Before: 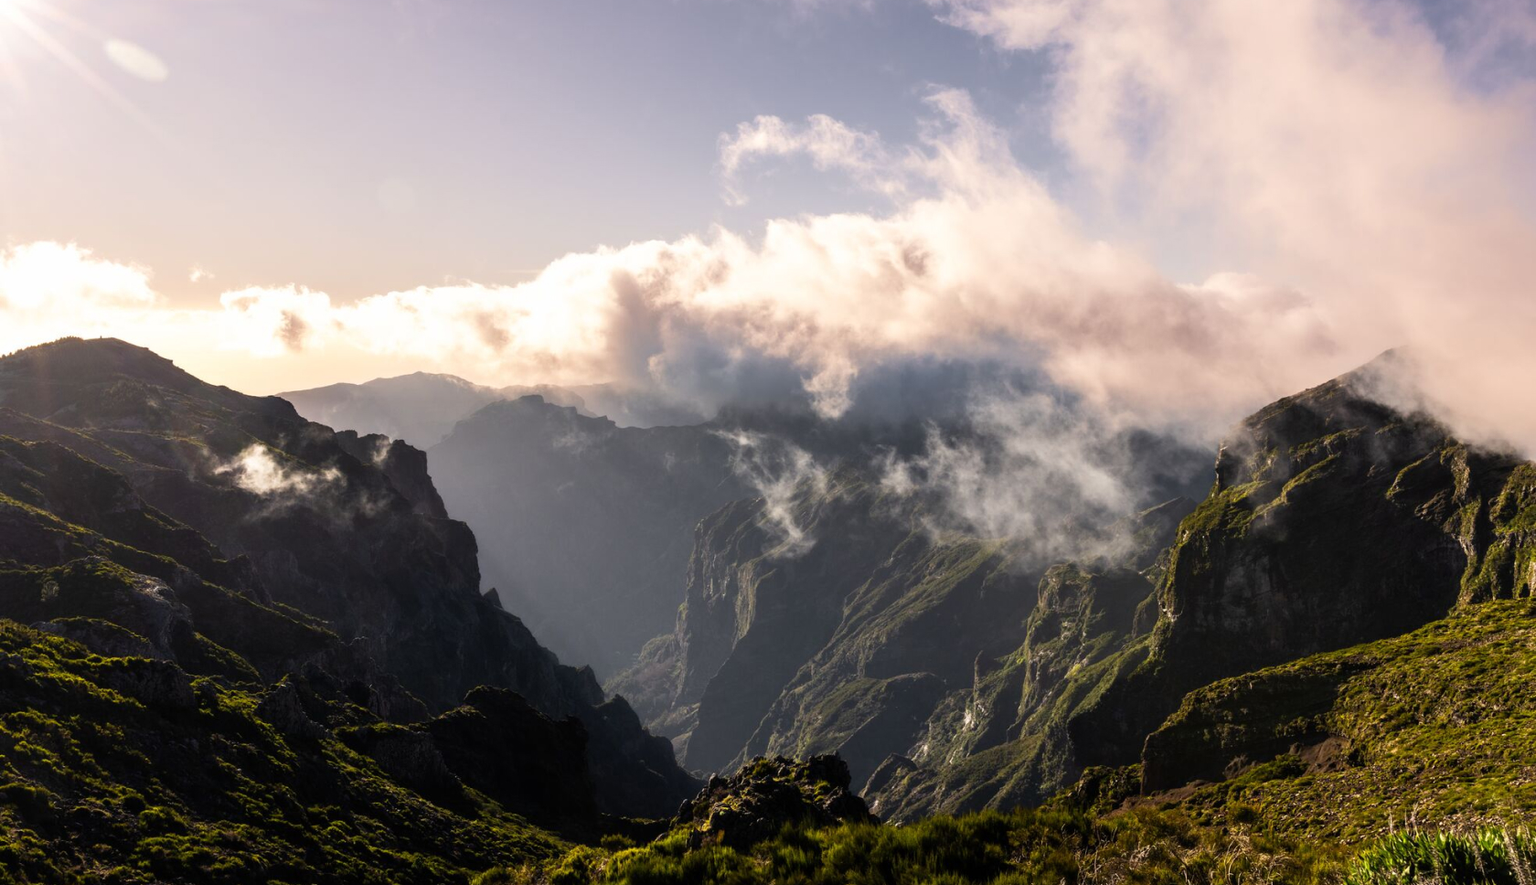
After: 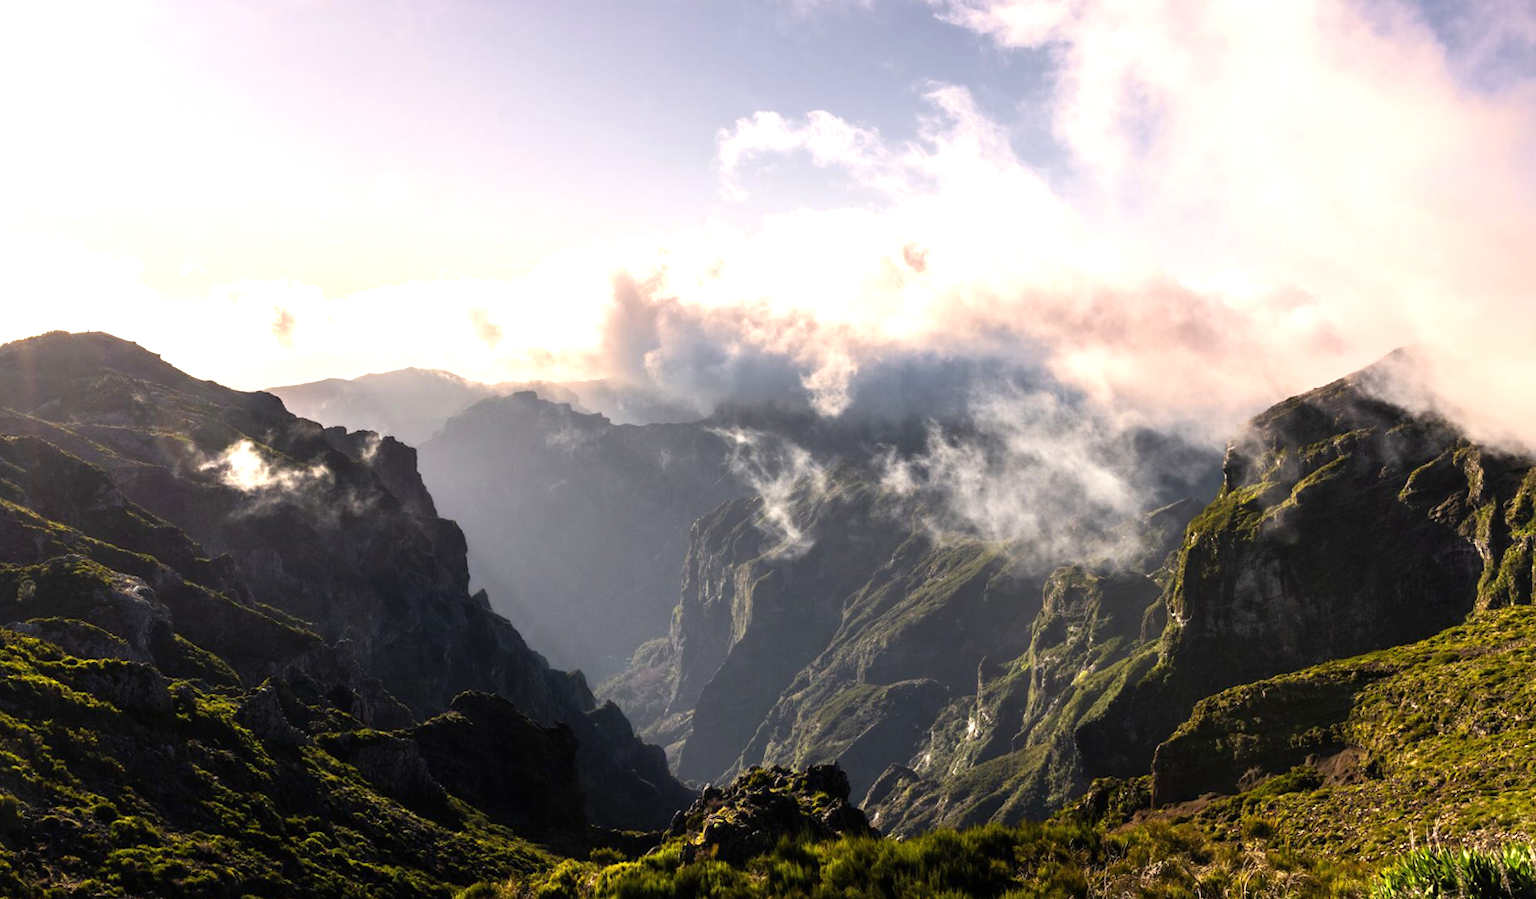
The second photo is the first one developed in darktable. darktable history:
exposure: exposure 0.648 EV, compensate highlight preservation false
rotate and perspective: rotation 0.226°, lens shift (vertical) -0.042, crop left 0.023, crop right 0.982, crop top 0.006, crop bottom 0.994
